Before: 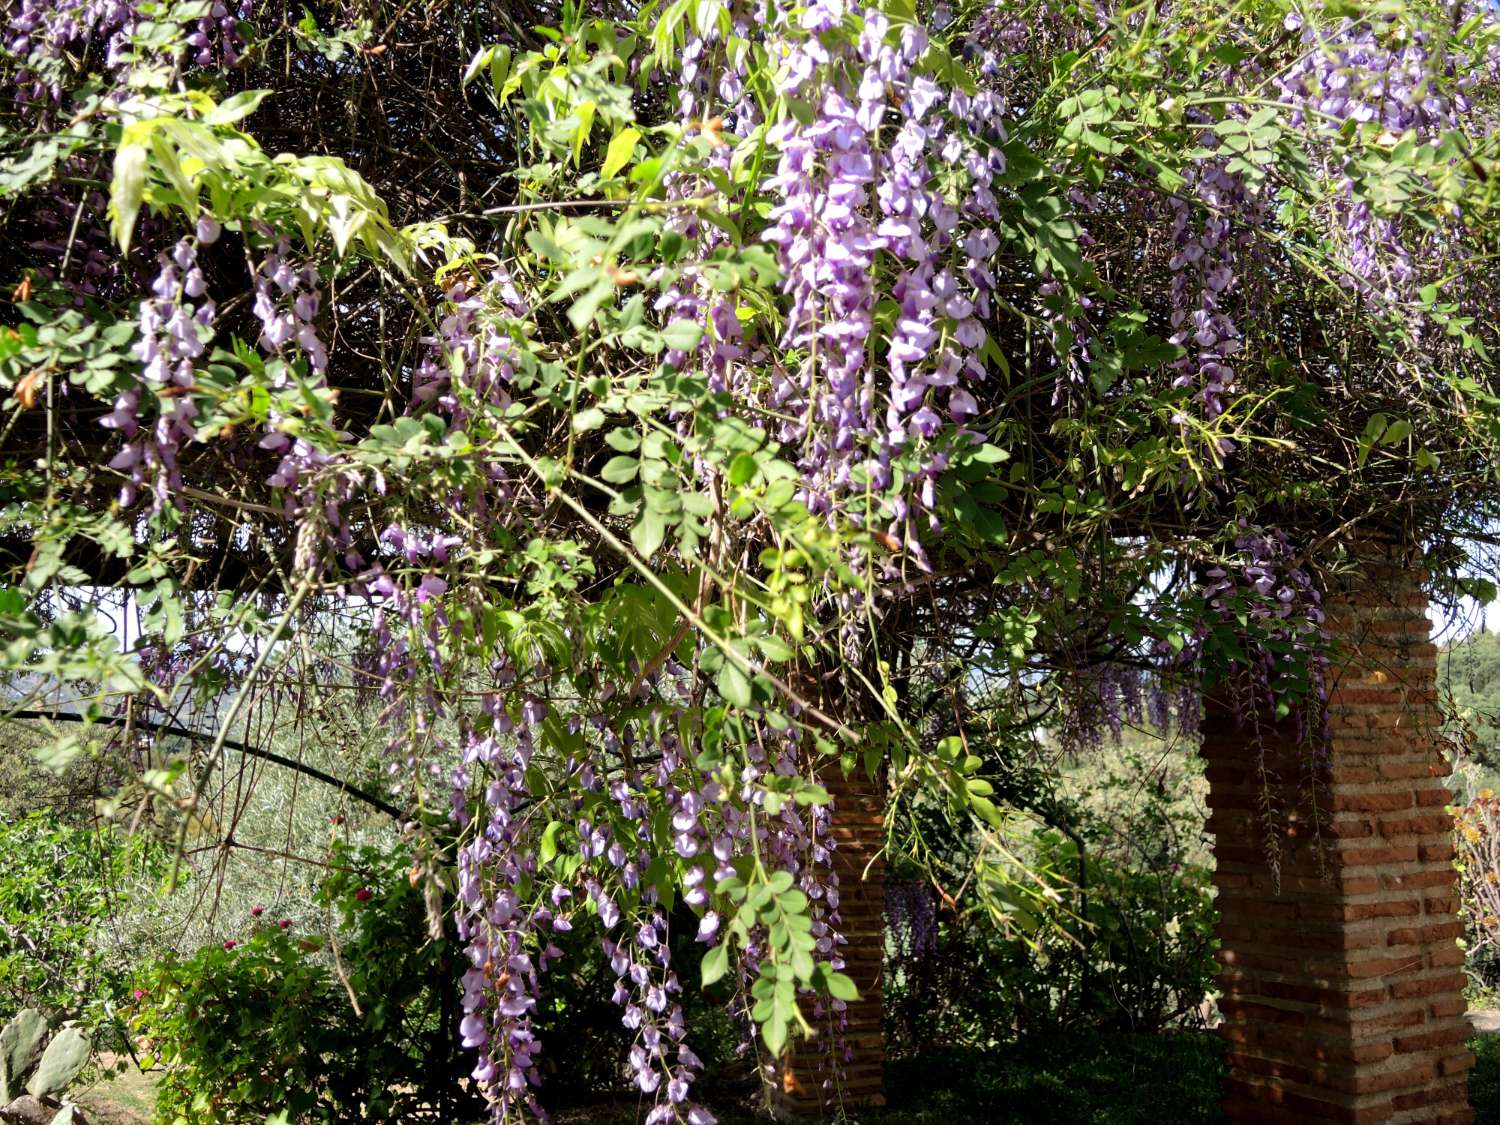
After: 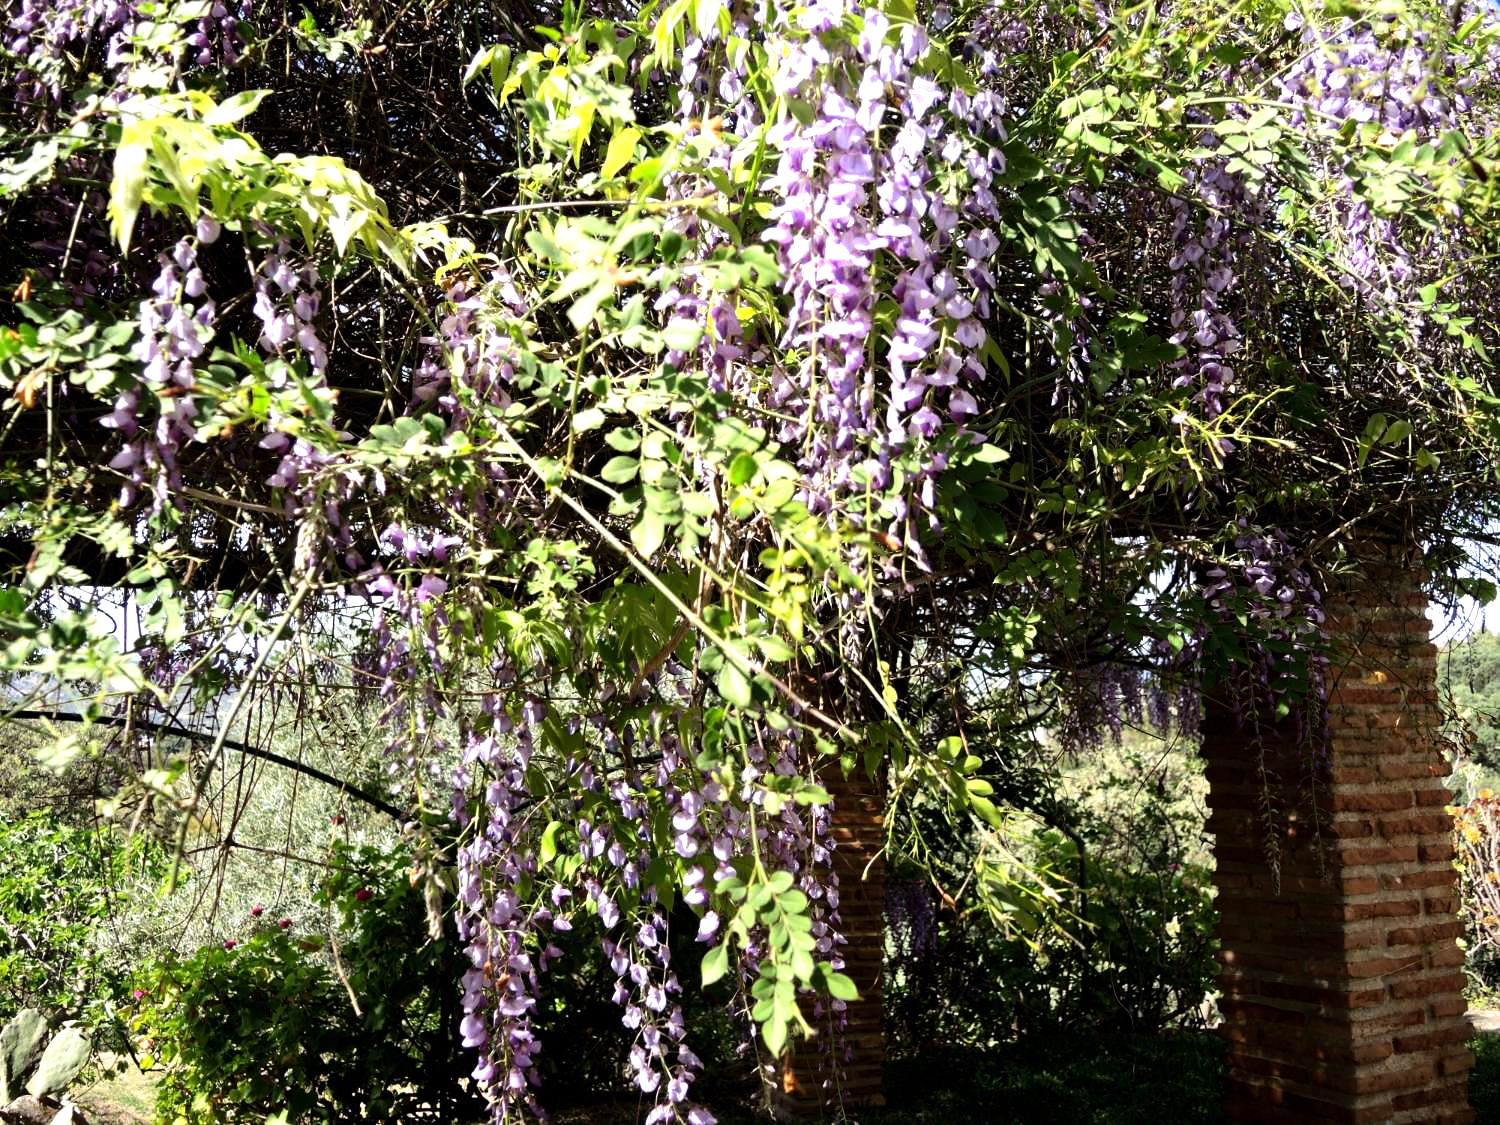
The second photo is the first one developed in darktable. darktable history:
tone equalizer: -8 EV -0.747 EV, -7 EV -0.716 EV, -6 EV -0.613 EV, -5 EV -0.374 EV, -3 EV 0.372 EV, -2 EV 0.6 EV, -1 EV 0.696 EV, +0 EV 0.734 EV, edges refinement/feathering 500, mask exposure compensation -1.57 EV, preserve details no
